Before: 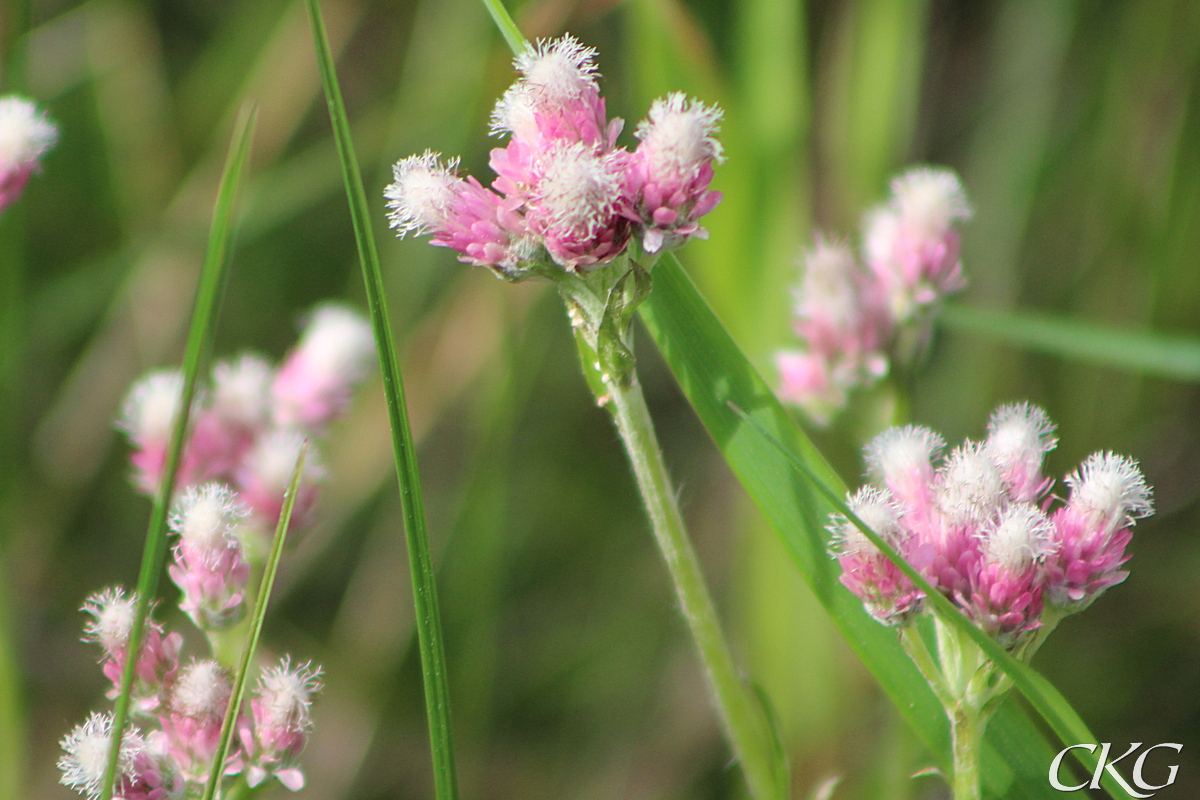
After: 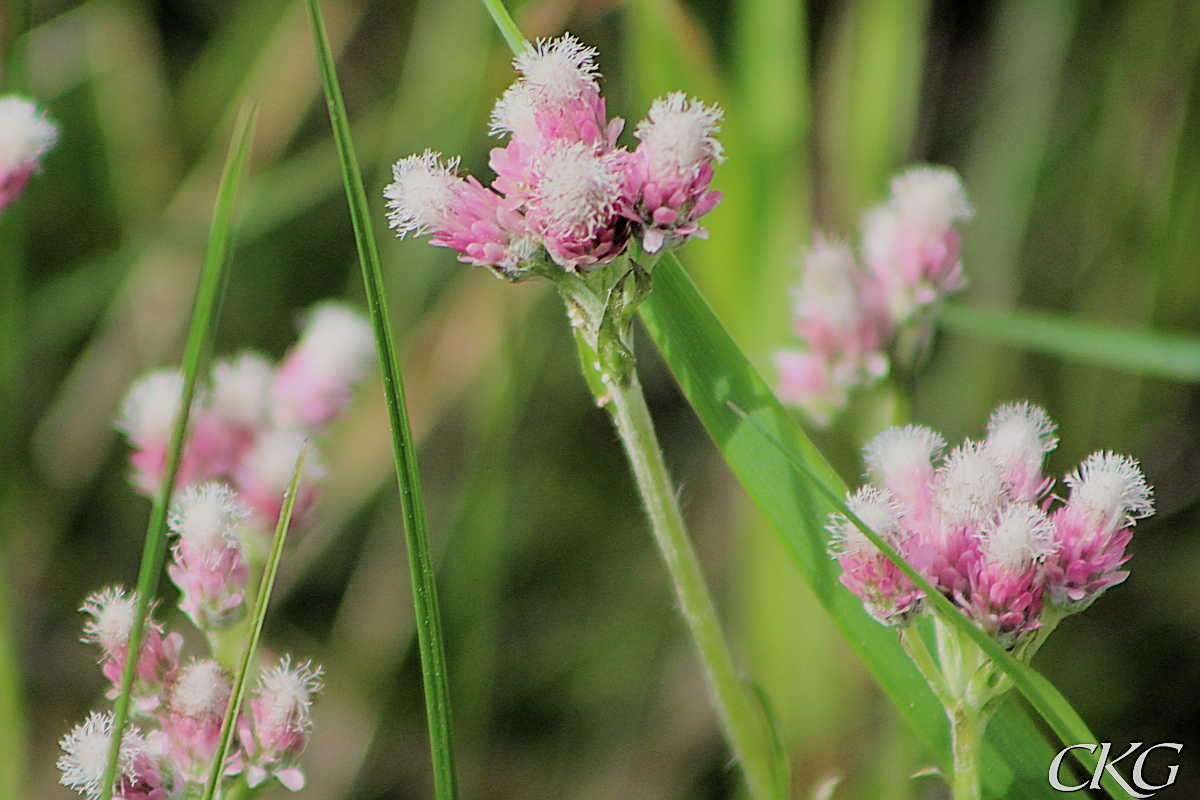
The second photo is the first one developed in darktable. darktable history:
filmic rgb: black relative exposure -4.14 EV, white relative exposure 5.1 EV, hardness 2.11, contrast 1.165
sharpen: amount 0.55
